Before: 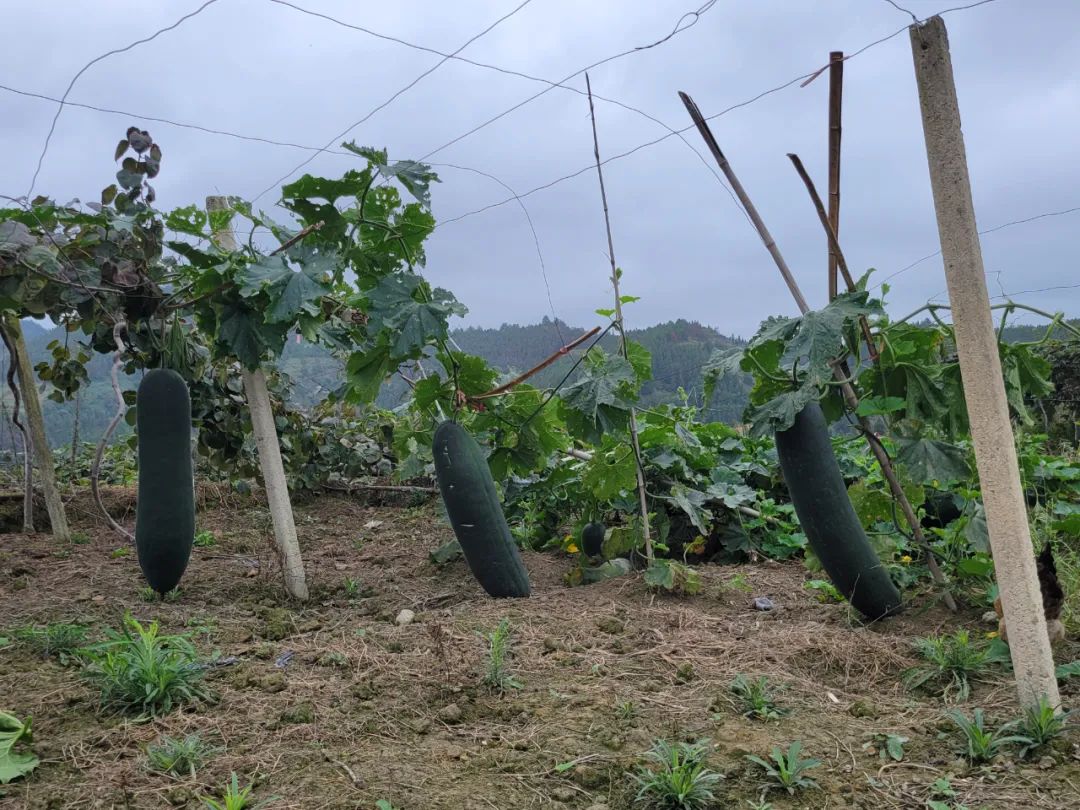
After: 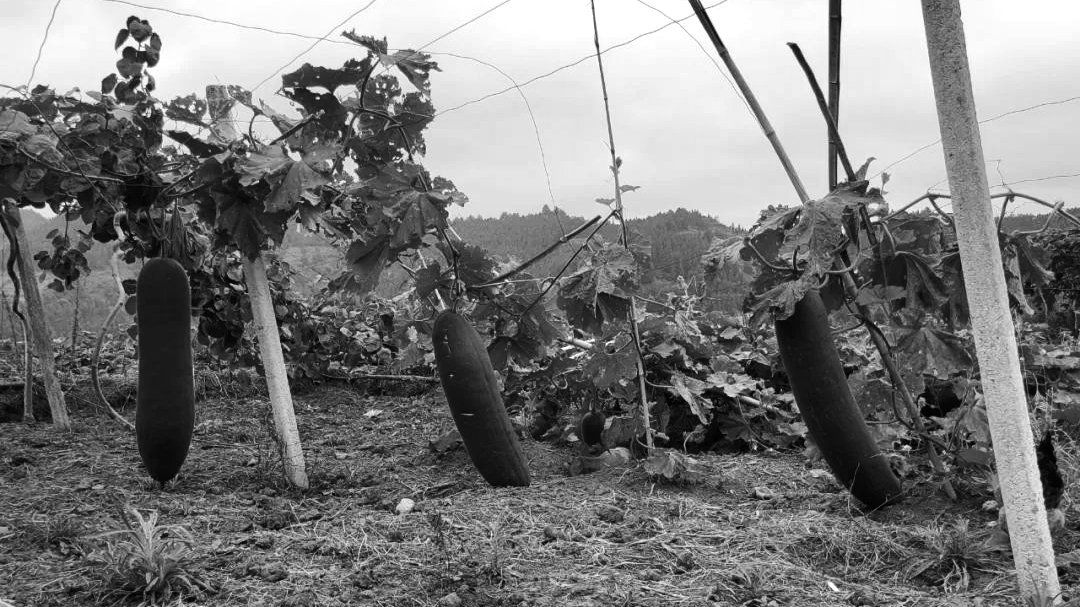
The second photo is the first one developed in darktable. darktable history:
crop: top 13.819%, bottom 11.169%
contrast brightness saturation: saturation -1
tone equalizer: -8 EV -0.75 EV, -7 EV -0.7 EV, -6 EV -0.6 EV, -5 EV -0.4 EV, -3 EV 0.4 EV, -2 EV 0.6 EV, -1 EV 0.7 EV, +0 EV 0.75 EV, edges refinement/feathering 500, mask exposure compensation -1.57 EV, preserve details no
